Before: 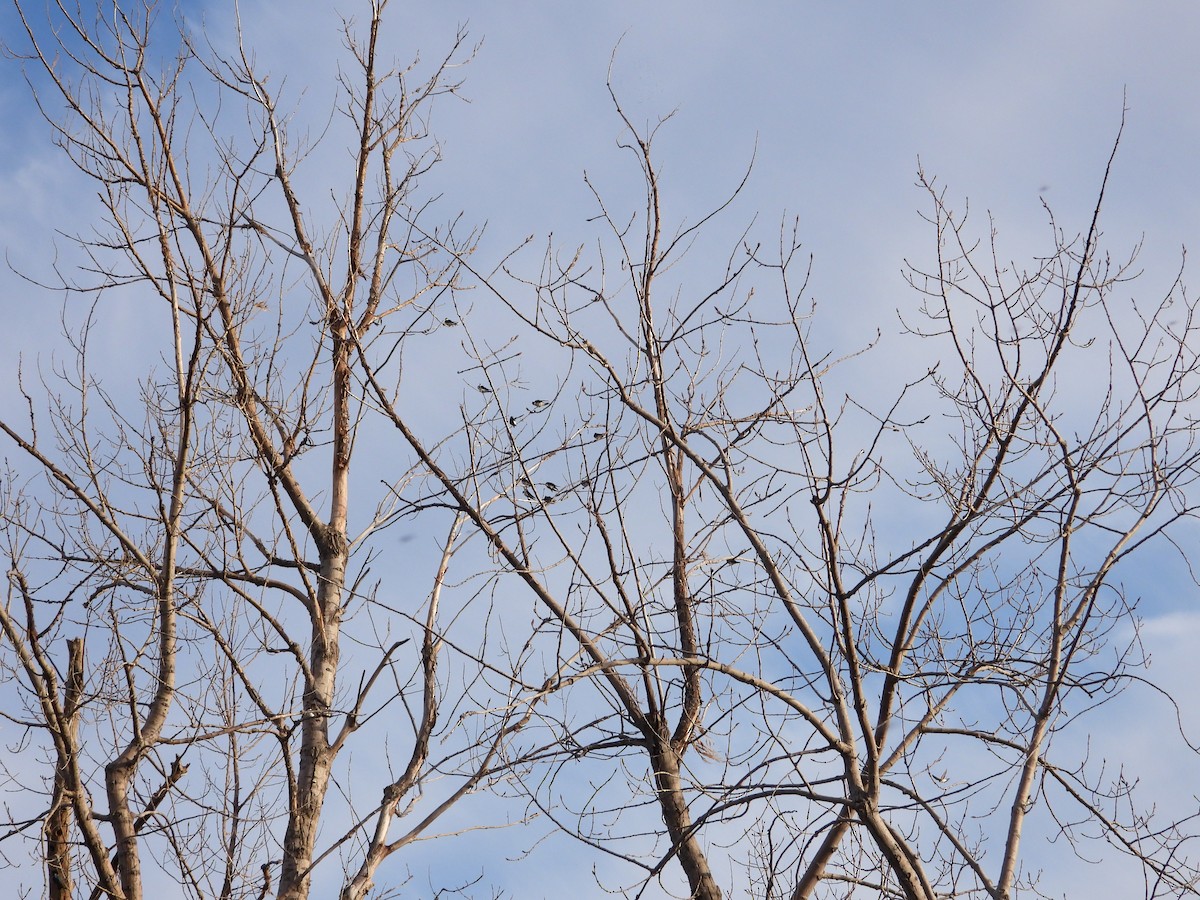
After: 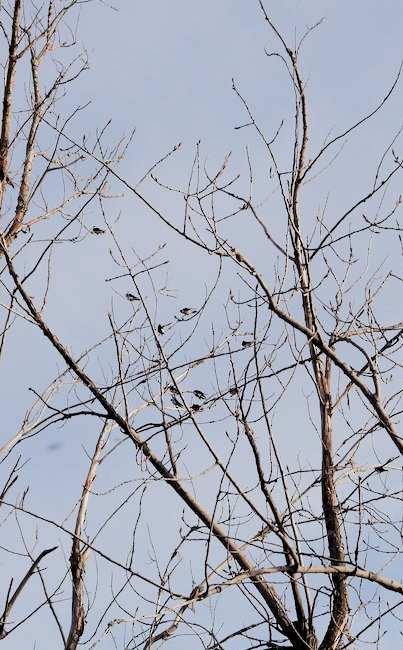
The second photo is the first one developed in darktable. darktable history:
filmic rgb: black relative exposure -5.08 EV, white relative exposure 3.98 EV, hardness 2.9, contrast 1.3, highlights saturation mix -29.74%
crop and rotate: left 29.365%, top 10.291%, right 37.01%, bottom 17.383%
exposure: exposure 0.134 EV, compensate highlight preservation false
